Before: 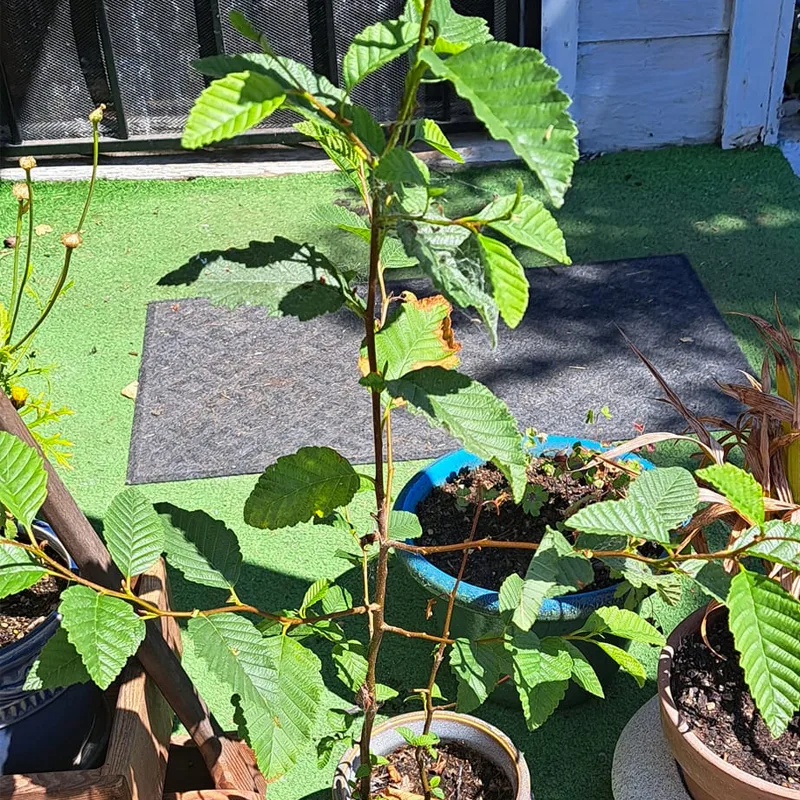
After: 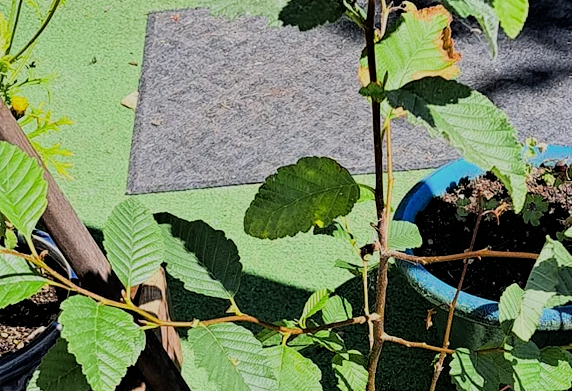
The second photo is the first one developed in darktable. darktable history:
tone equalizer: on, module defaults
crop: top 36.325%, right 28.392%, bottom 14.783%
filmic rgb: black relative exposure -4.21 EV, white relative exposure 5.12 EV, hardness 2.07, contrast 1.165
shadows and highlights: shadows 3.85, highlights -18.6, soften with gaussian
